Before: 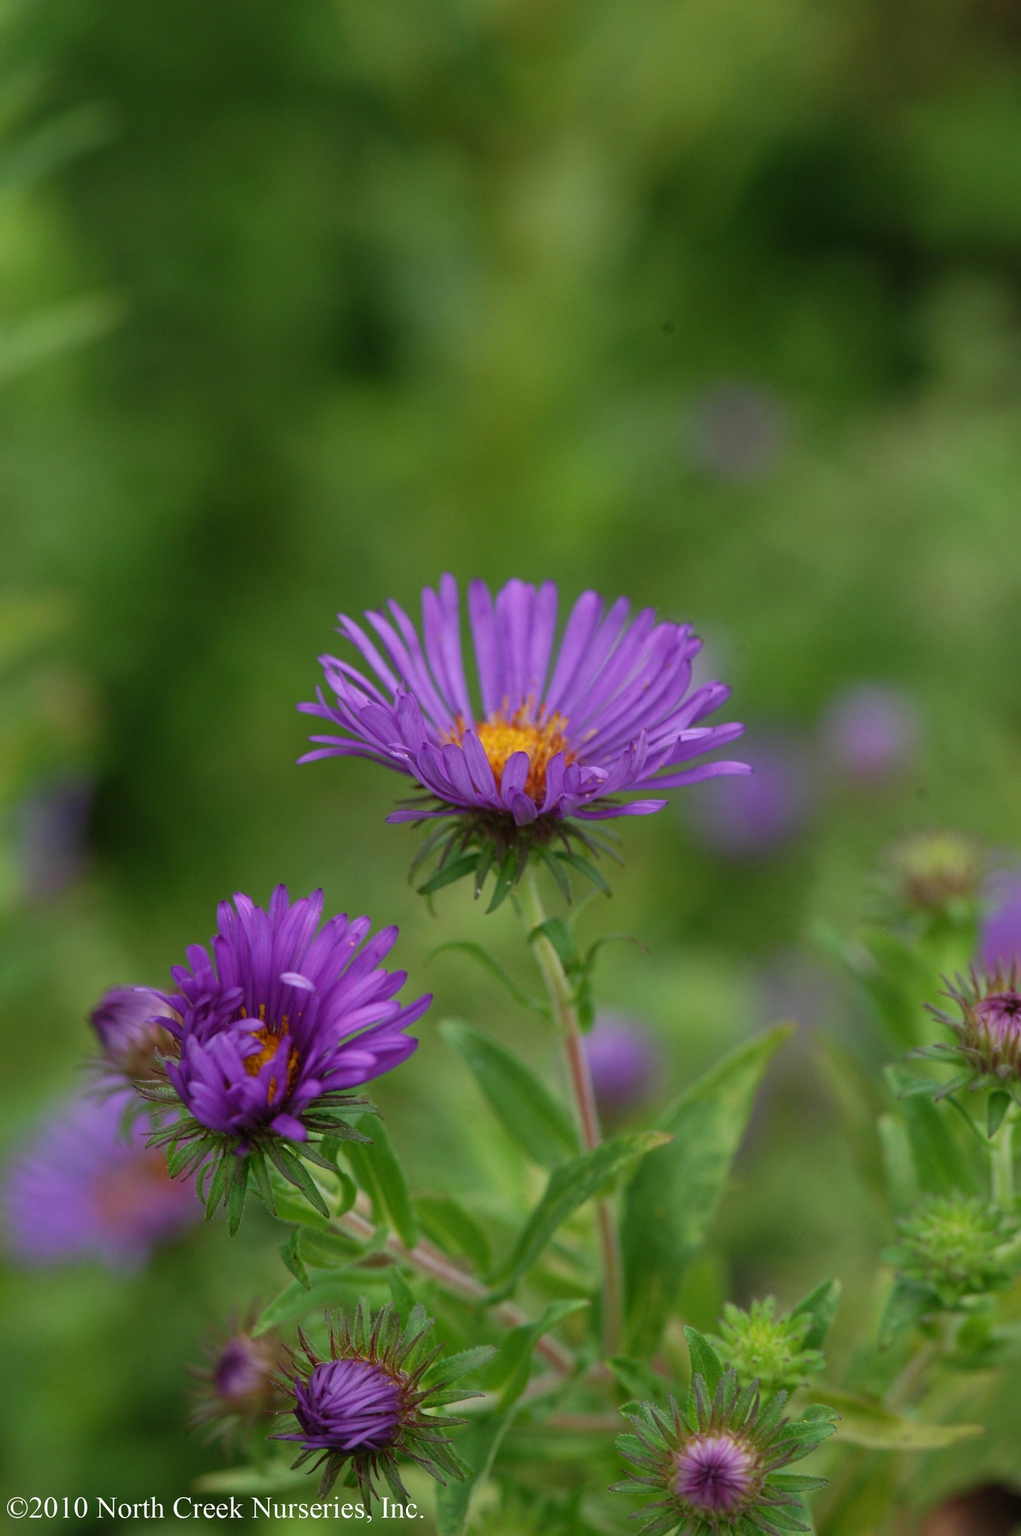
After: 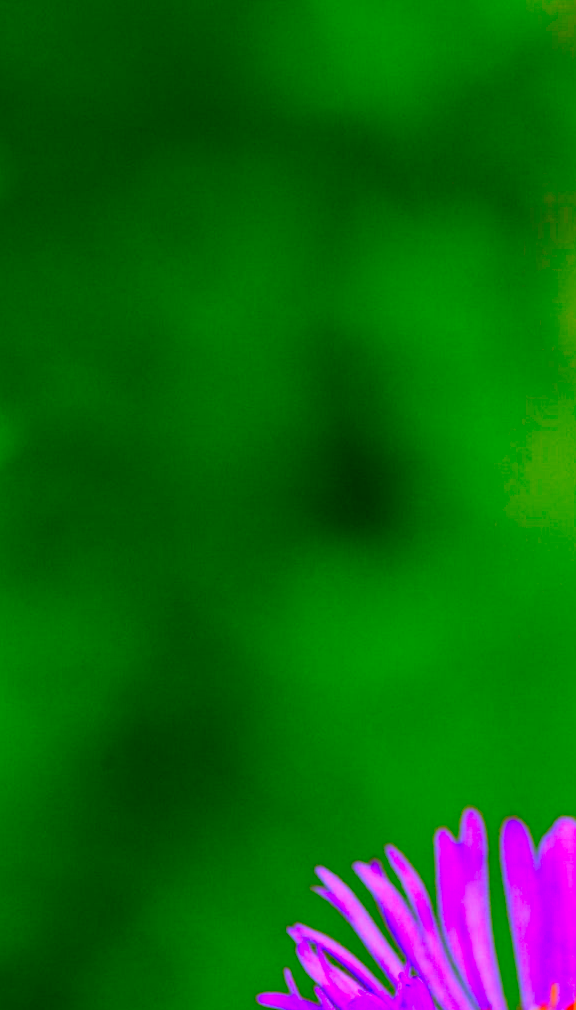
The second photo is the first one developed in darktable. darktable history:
crop and rotate: left 11.22%, top 0.053%, right 48.886%, bottom 53.428%
color correction: highlights a* 1.5, highlights b* -1.78, saturation 2.5
tone curve: curves: ch0 [(0, 0.023) (0.037, 0.04) (0.131, 0.128) (0.304, 0.331) (0.504, 0.584) (0.616, 0.687) (0.704, 0.764) (0.808, 0.823) (1, 1)]; ch1 [(0, 0) (0.301, 0.3) (0.477, 0.472) (0.493, 0.497) (0.508, 0.501) (0.544, 0.541) (0.563, 0.565) (0.626, 0.66) (0.721, 0.776) (1, 1)]; ch2 [(0, 0) (0.249, 0.216) (0.349, 0.343) (0.424, 0.442) (0.476, 0.483) (0.502, 0.5) (0.517, 0.519) (0.532, 0.553) (0.569, 0.587) (0.634, 0.628) (0.706, 0.729) (0.828, 0.742) (1, 0.9)], preserve colors none
haze removal: compatibility mode true, adaptive false
